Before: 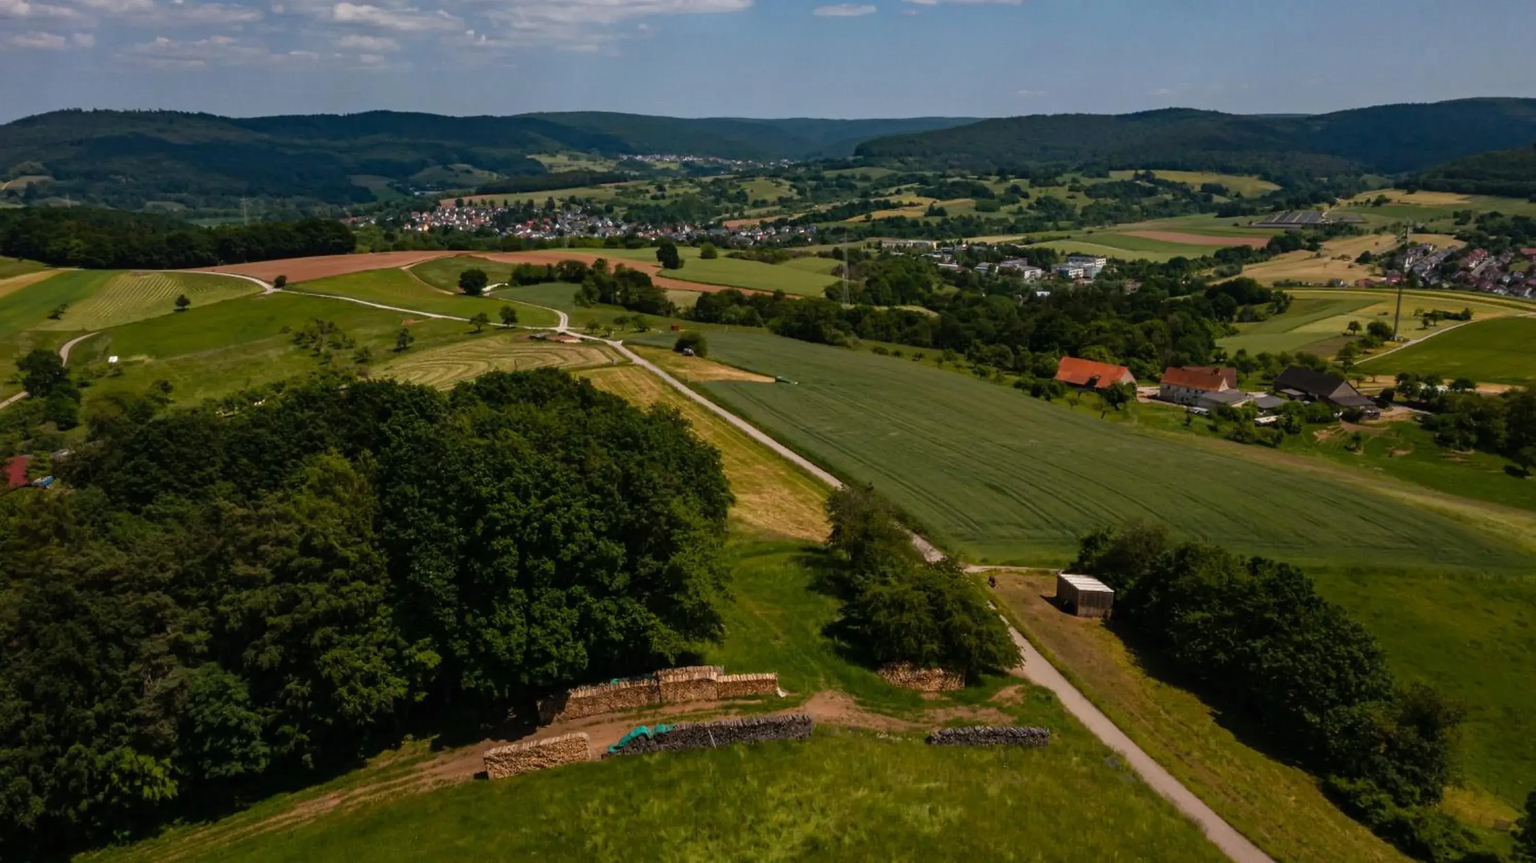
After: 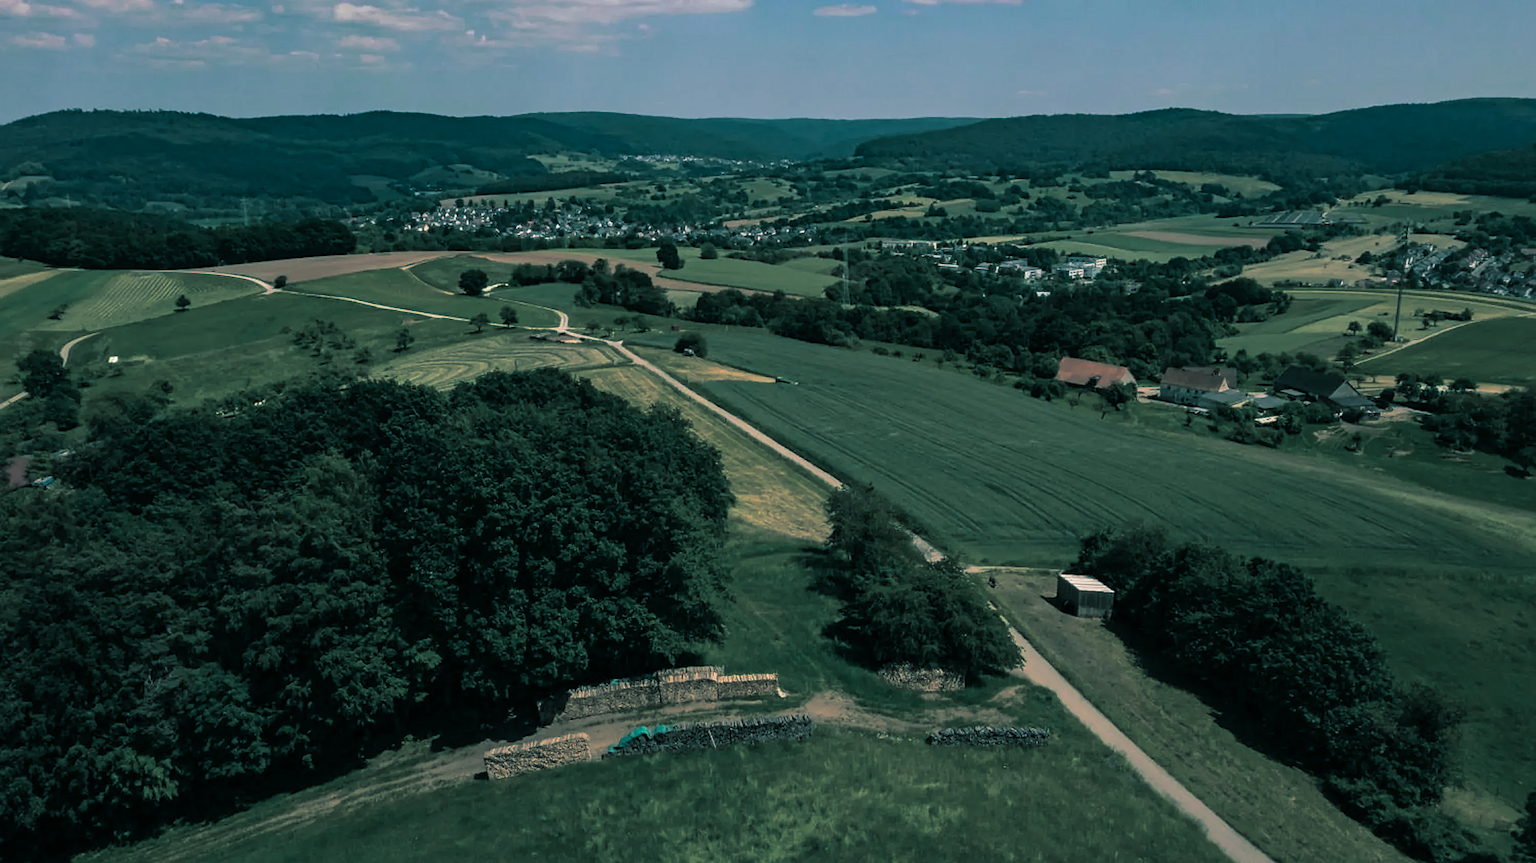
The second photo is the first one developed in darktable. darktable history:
rotate and perspective: crop left 0, crop top 0
sharpen: on, module defaults
split-toning: shadows › hue 186.43°, highlights › hue 49.29°, compress 30.29%
